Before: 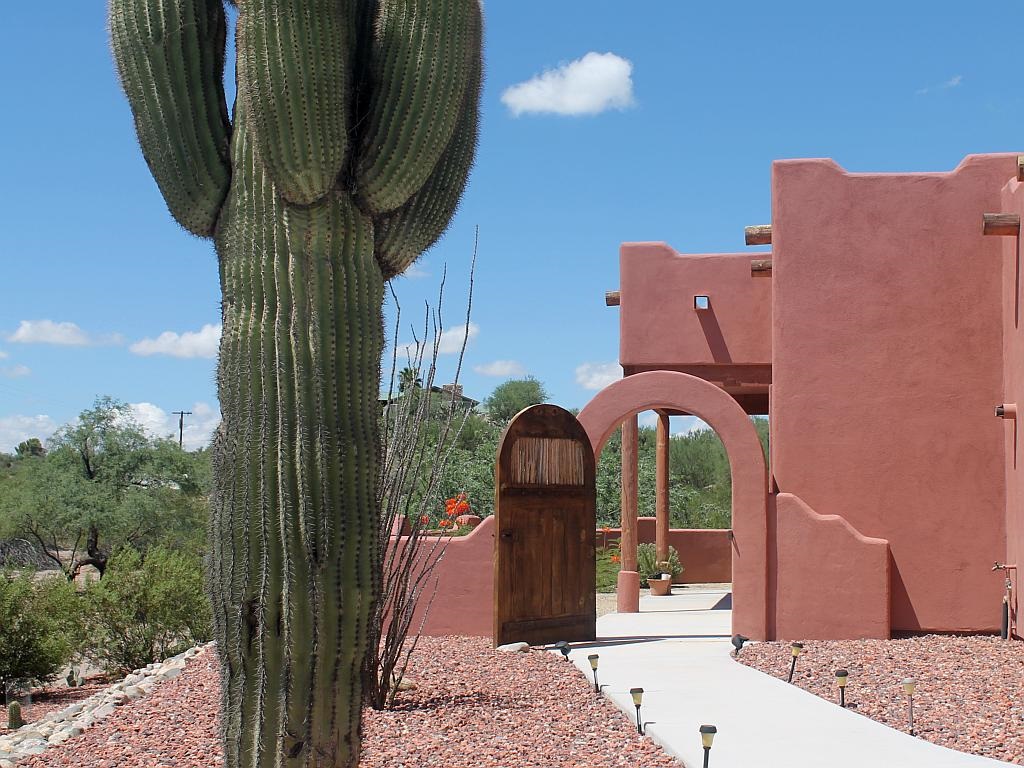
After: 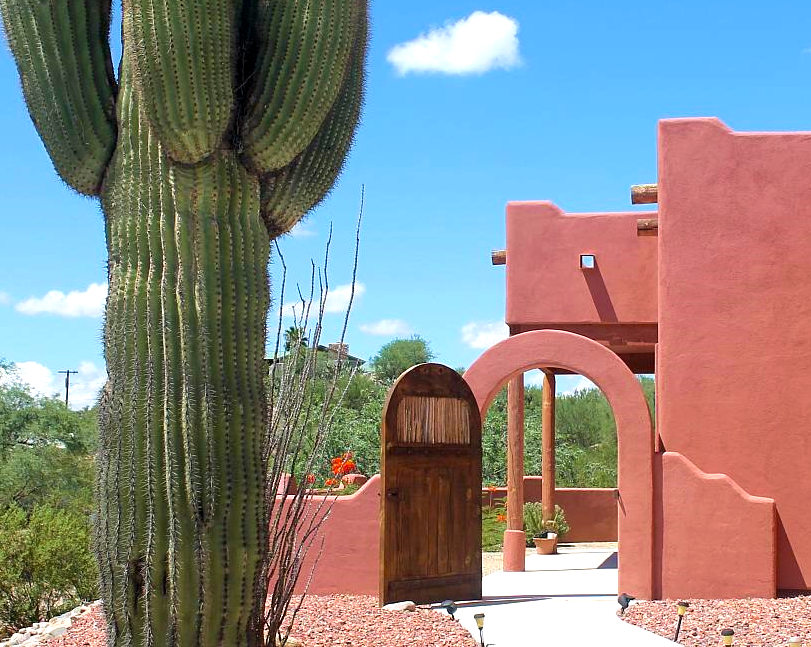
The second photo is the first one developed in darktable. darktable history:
exposure: black level correction 0.001, exposure 0.5 EV, compensate exposure bias true, compensate highlight preservation false
velvia: strength 27%
crop: left 11.225%, top 5.381%, right 9.565%, bottom 10.314%
color balance rgb: linear chroma grading › global chroma 10%, perceptual saturation grading › global saturation 5%, perceptual brilliance grading › global brilliance 4%, global vibrance 7%, saturation formula JzAzBz (2021)
